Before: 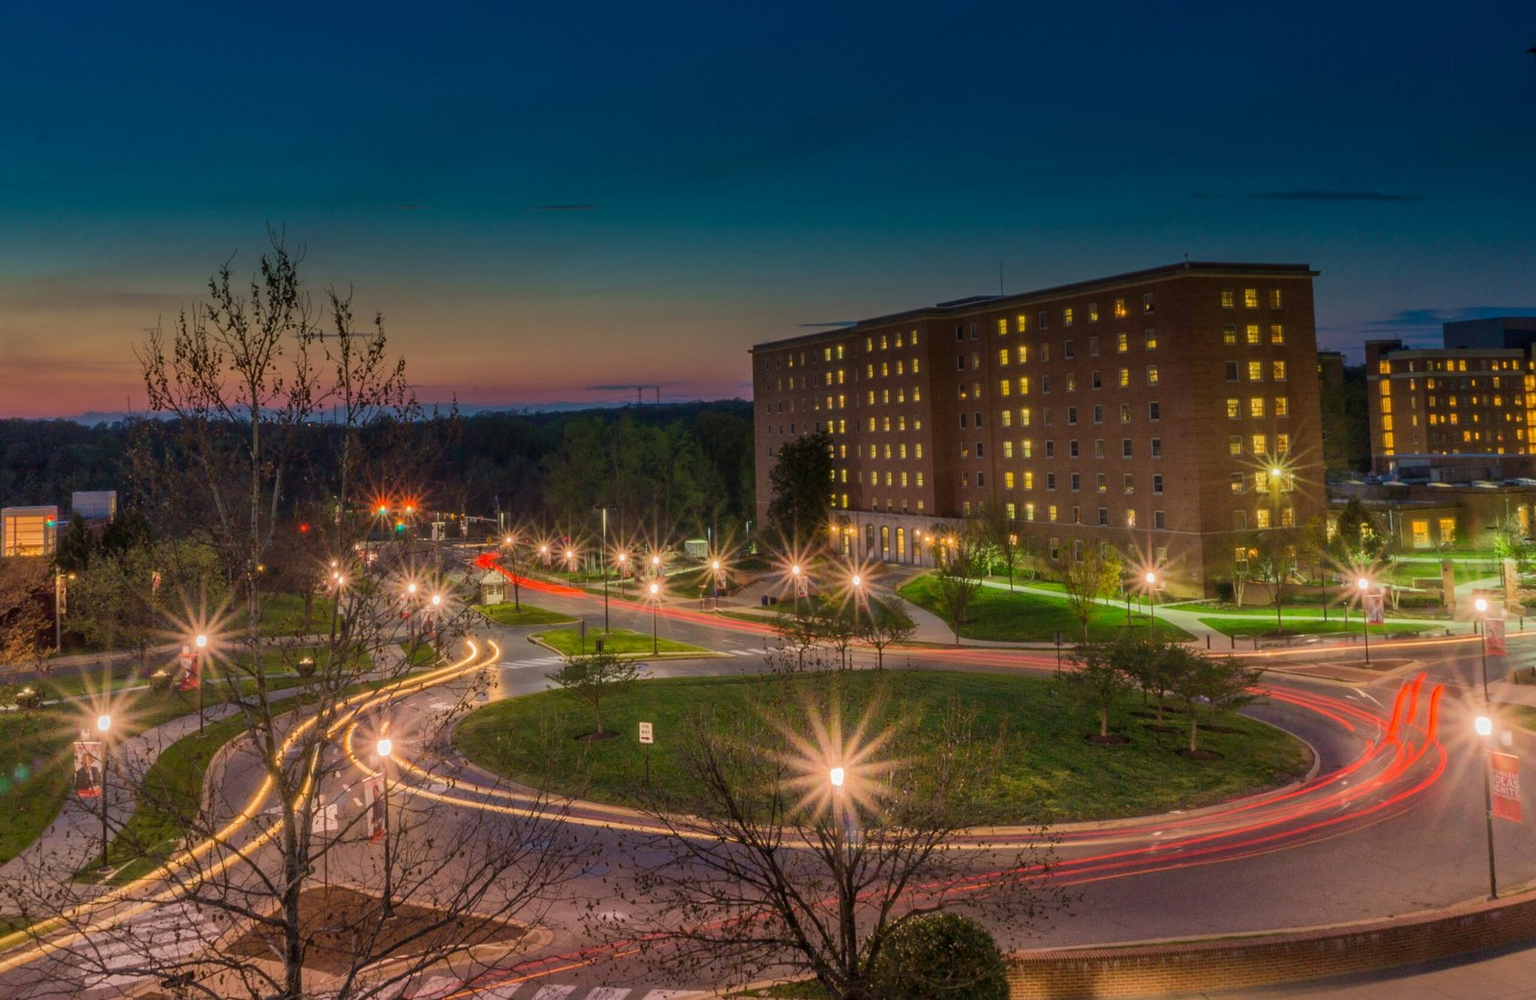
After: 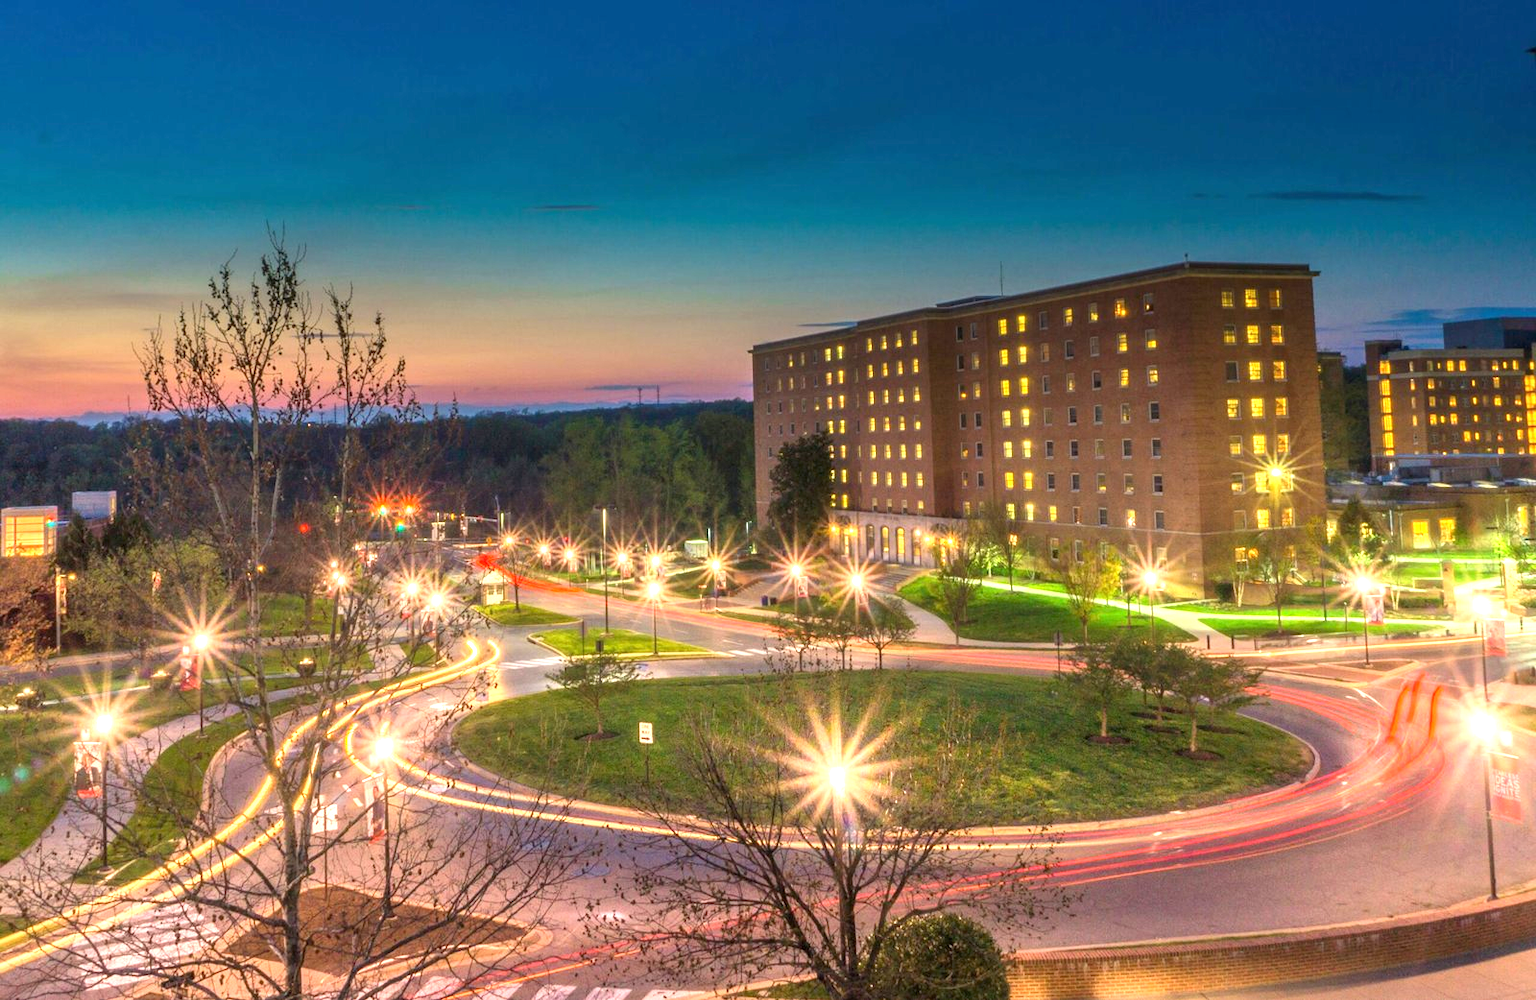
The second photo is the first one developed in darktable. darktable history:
exposure: black level correction 0, exposure 1.505 EV, compensate exposure bias true, compensate highlight preservation false
